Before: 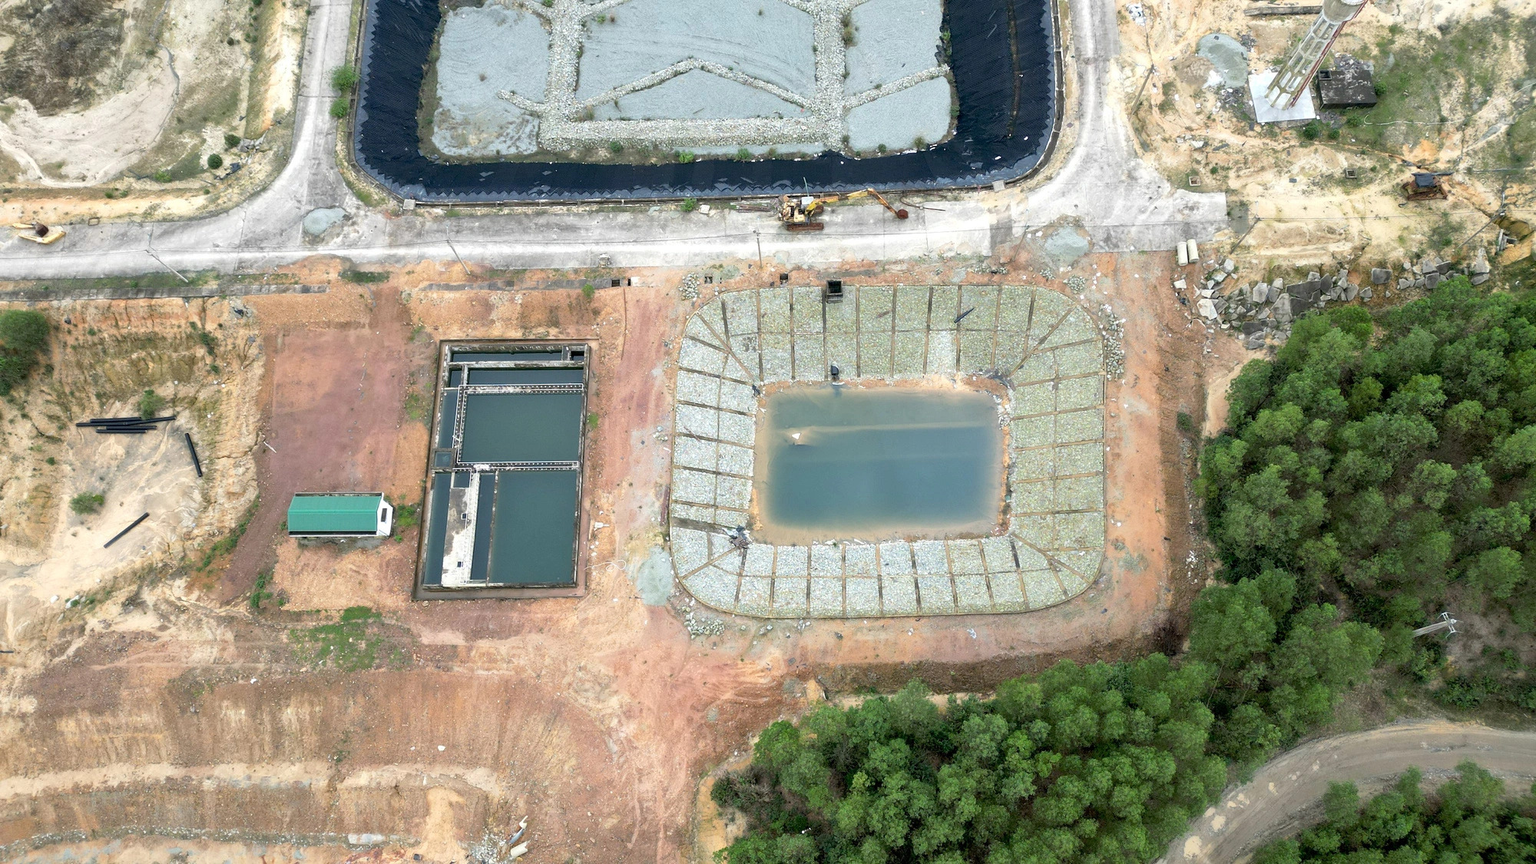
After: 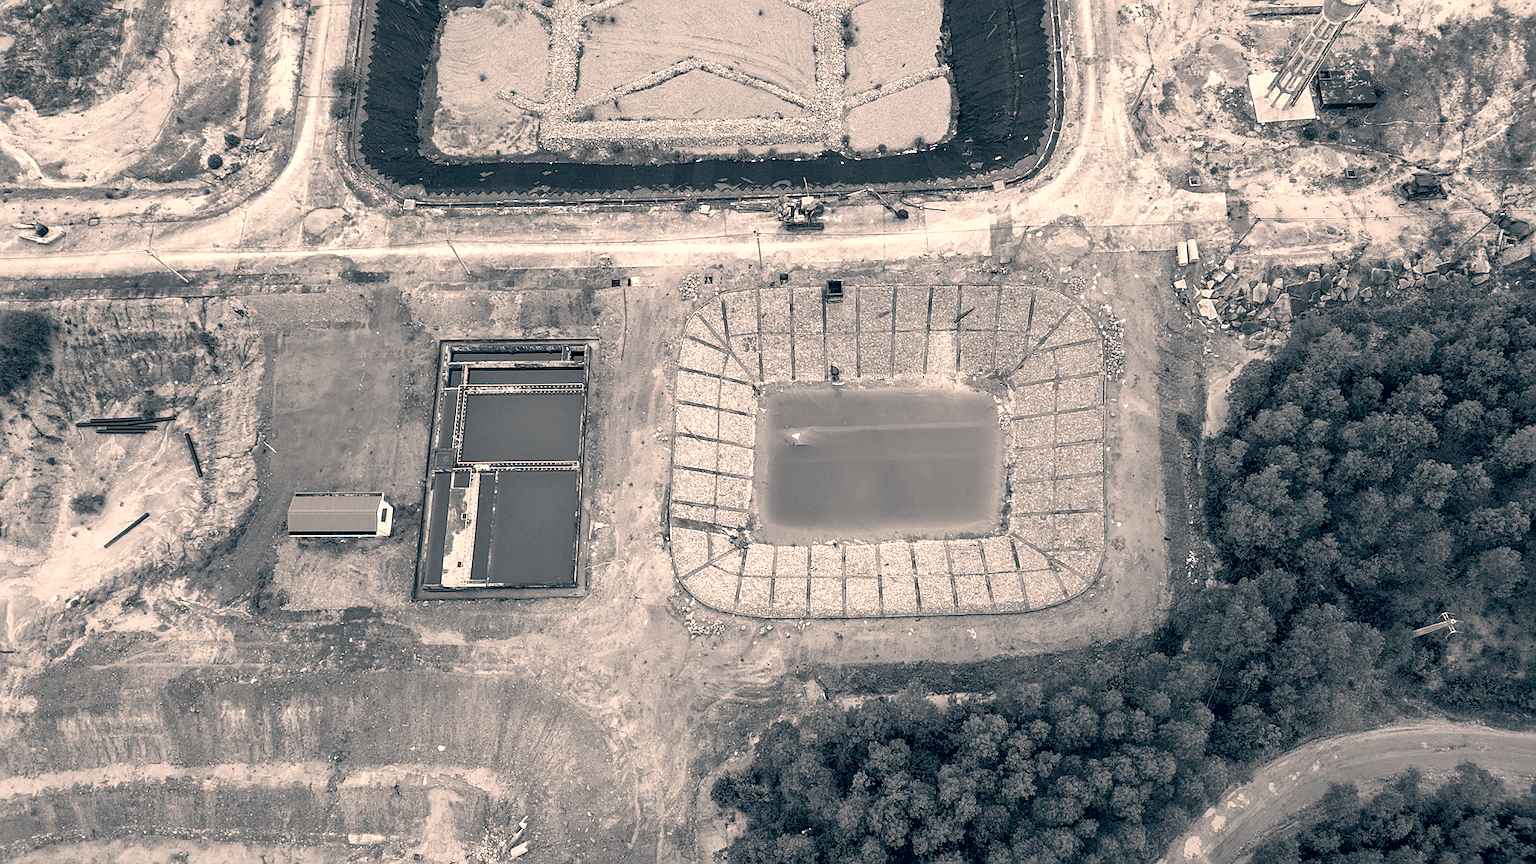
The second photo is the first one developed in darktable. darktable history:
color correction: highlights a* 10.35, highlights b* 14.7, shadows a* -9.88, shadows b* -14.81
color calibration: output gray [0.253, 0.26, 0.487, 0], illuminant custom, x 0.368, y 0.373, temperature 4335.15 K
sharpen: on, module defaults
local contrast: on, module defaults
